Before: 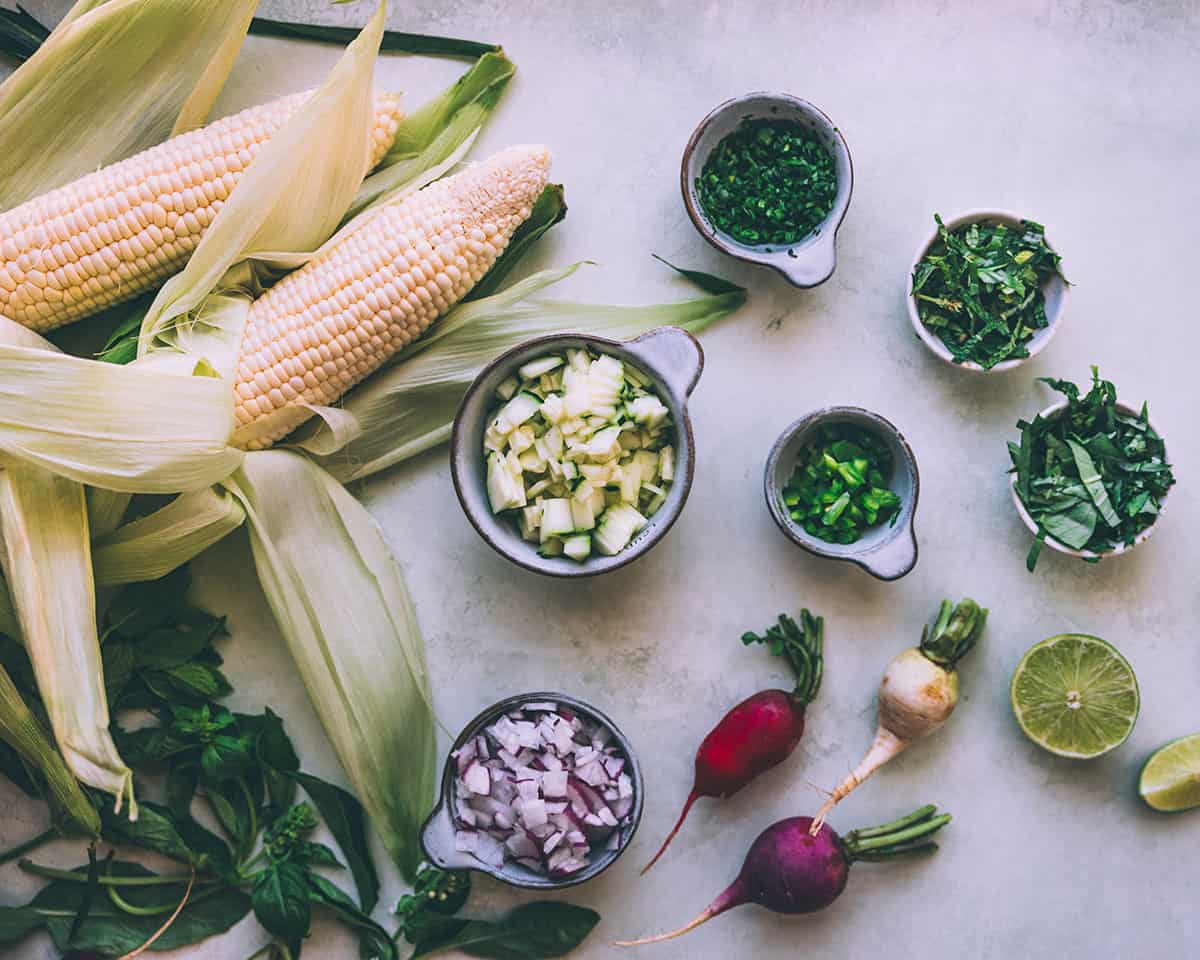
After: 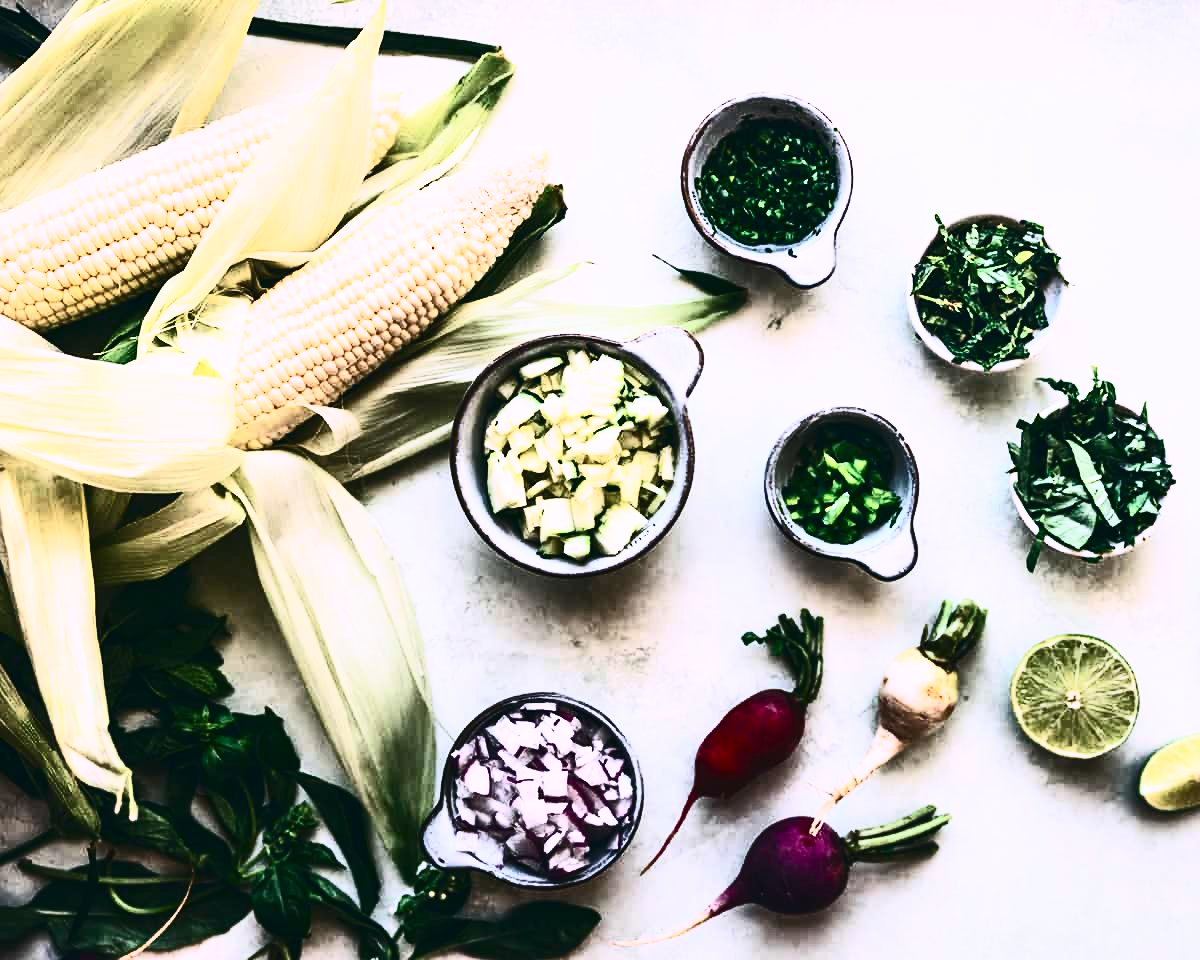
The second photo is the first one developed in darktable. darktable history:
contrast brightness saturation: contrast 0.939, brightness 0.204
